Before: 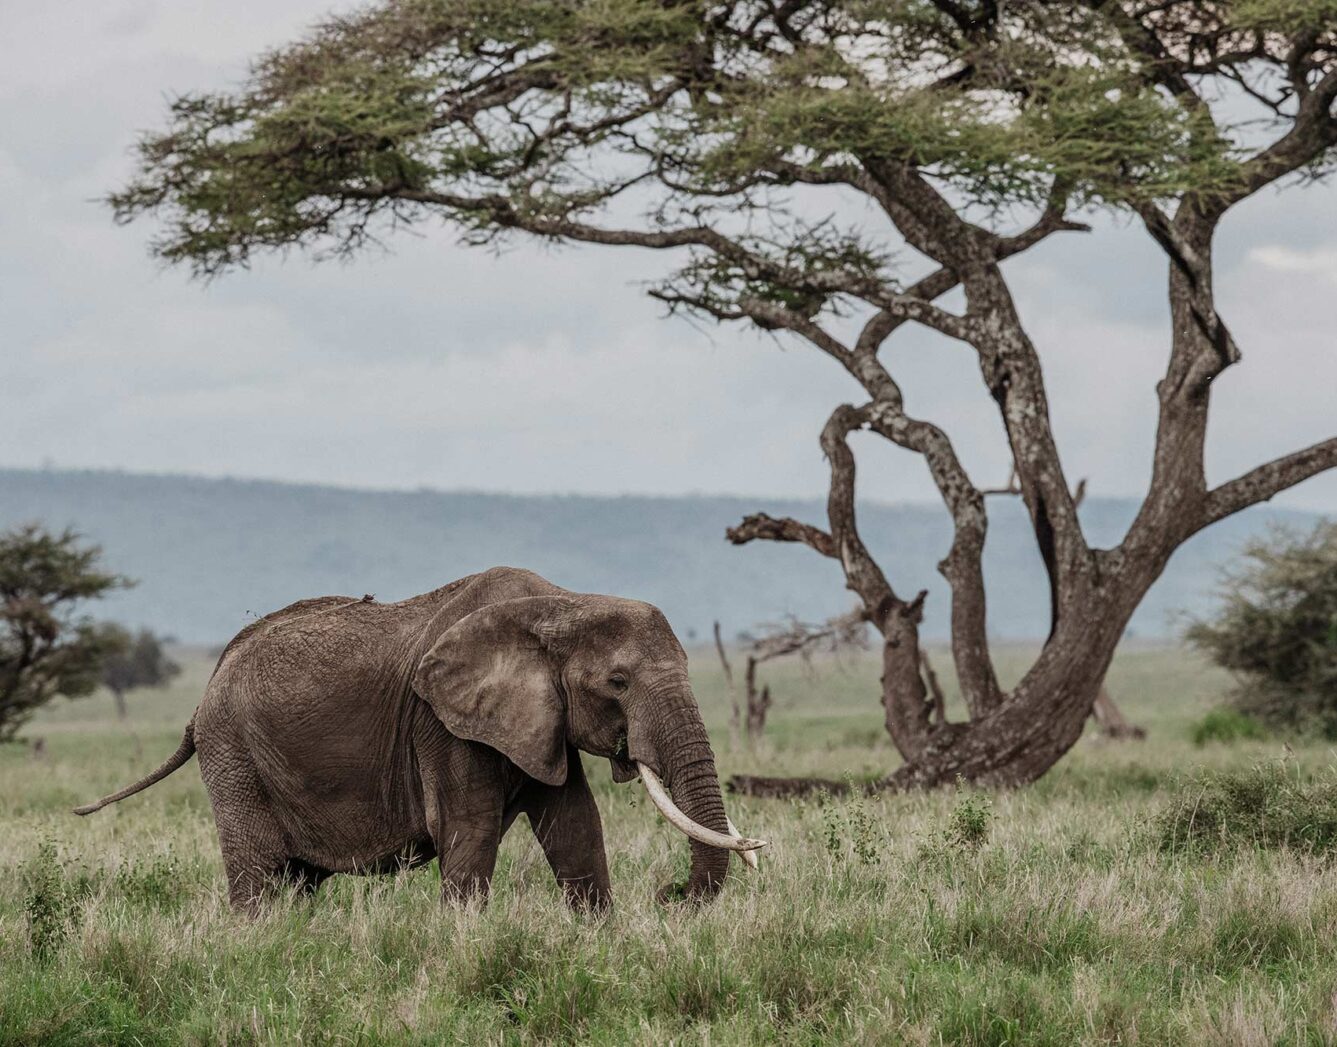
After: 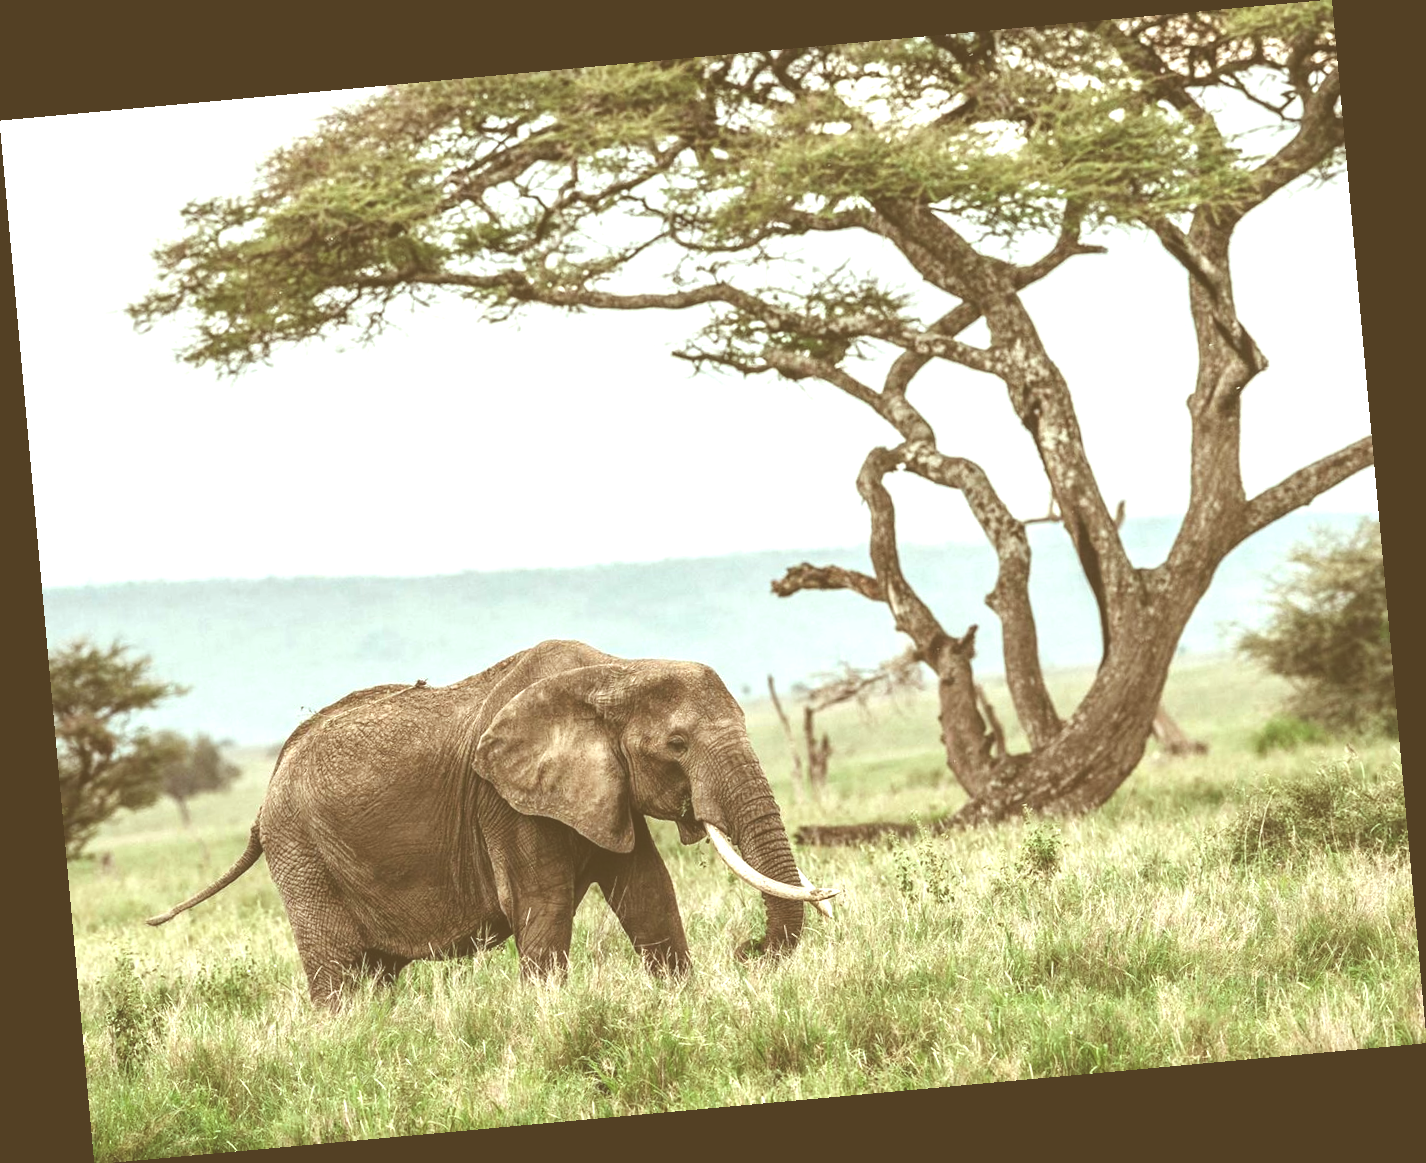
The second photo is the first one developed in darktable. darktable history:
color correction: highlights a* -5.3, highlights b* 9.8, shadows a* 9.8, shadows b* 24.26
contrast brightness saturation: contrast 0.01, saturation -0.05
rotate and perspective: rotation -5.2°, automatic cropping off
exposure: black level correction -0.023, exposure 1.397 EV, compensate highlight preservation false
